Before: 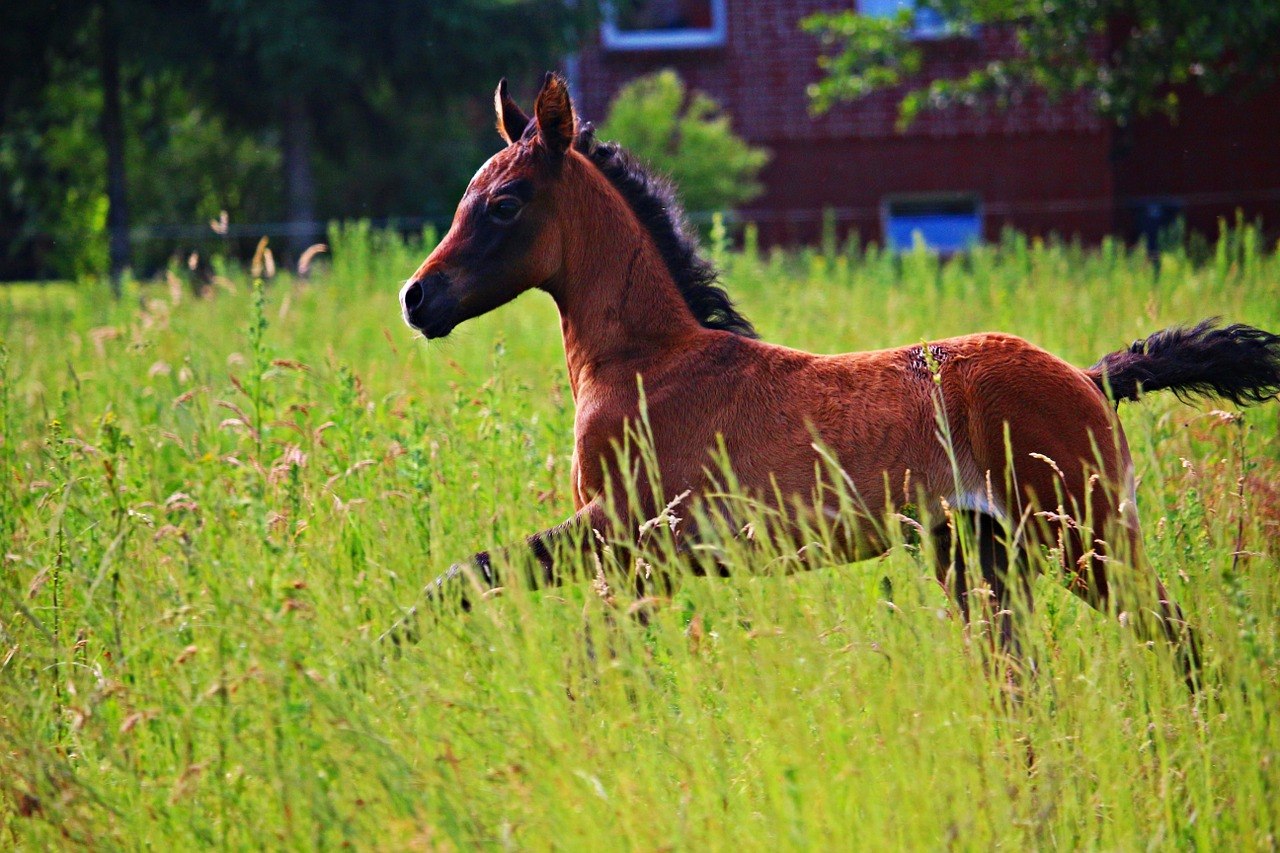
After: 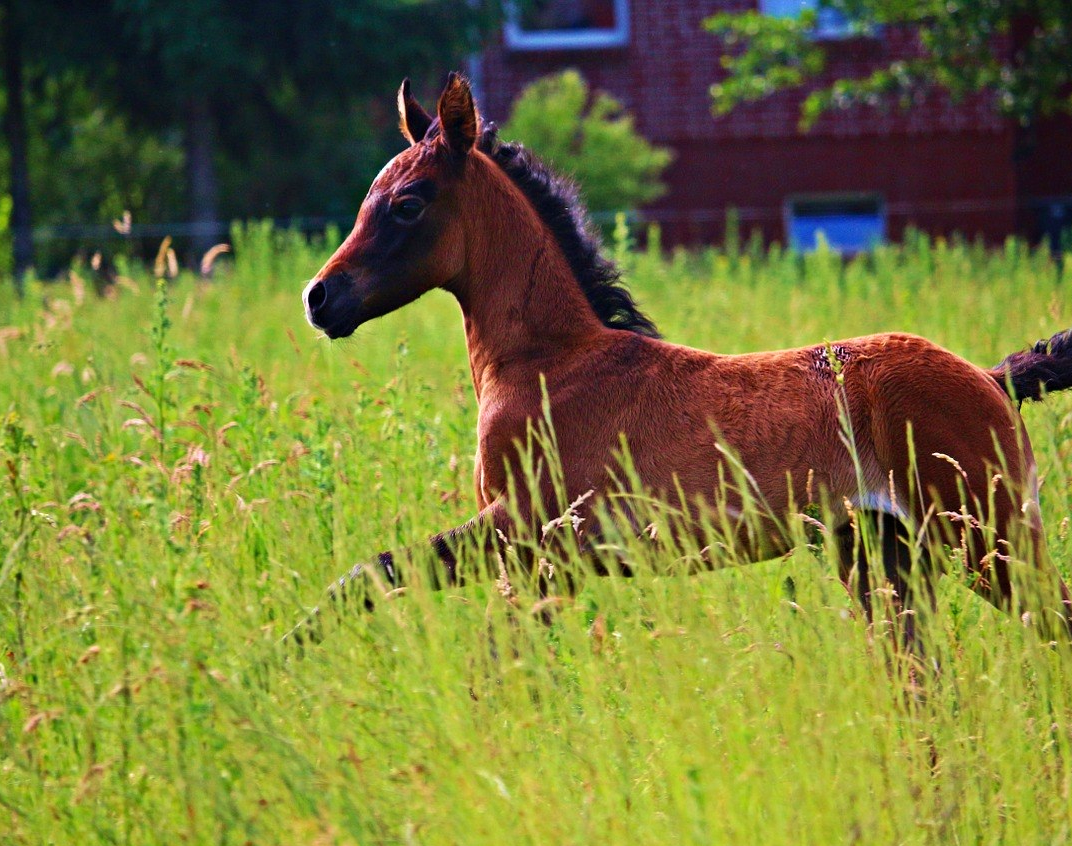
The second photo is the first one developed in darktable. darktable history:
crop: left 7.598%, right 7.873%
velvia: on, module defaults
